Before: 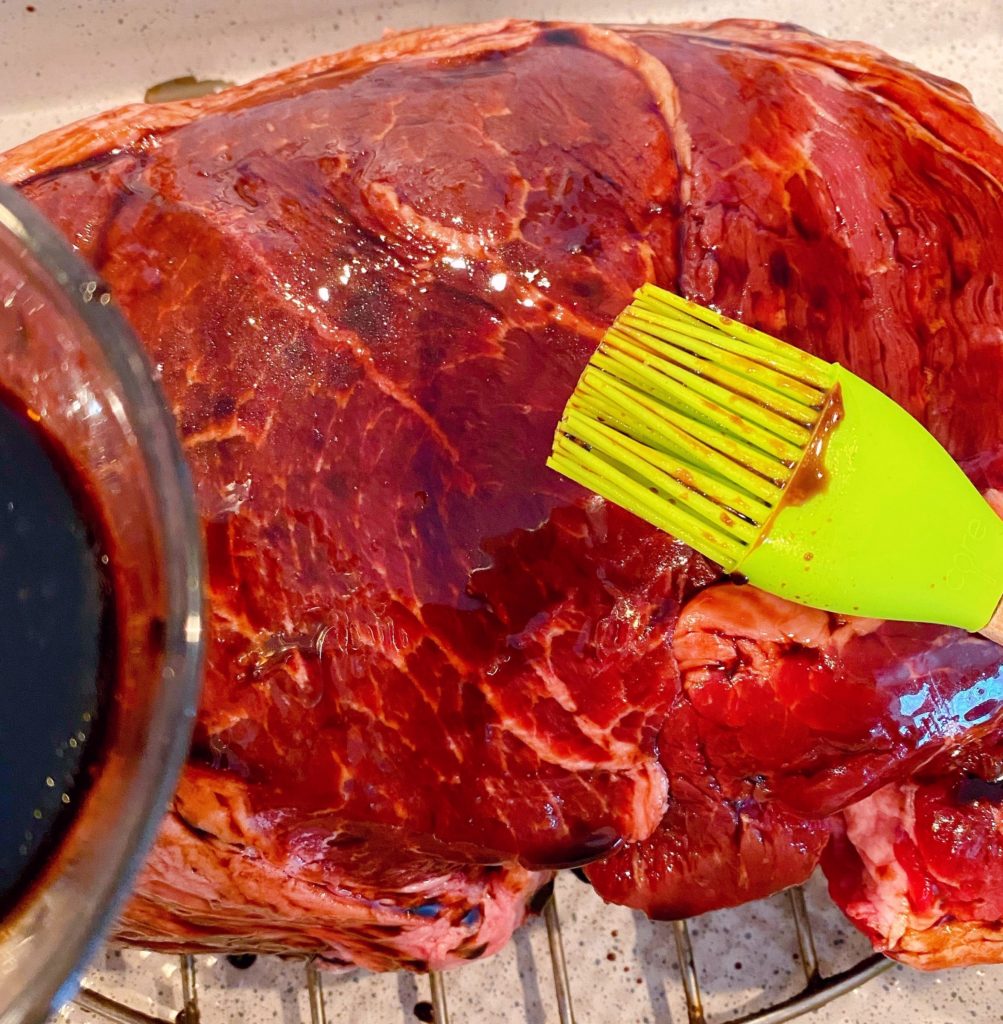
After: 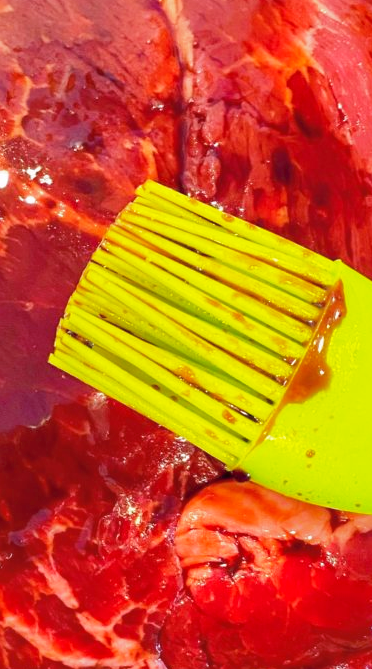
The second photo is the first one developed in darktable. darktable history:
crop and rotate: left 49.675%, top 10.098%, right 13.212%, bottom 24.565%
base curve: curves: ch0 [(0, 0) (0.579, 0.807) (1, 1)], preserve colors none
shadows and highlights: shadows 58.31, highlights -59.79
tone equalizer: on, module defaults
